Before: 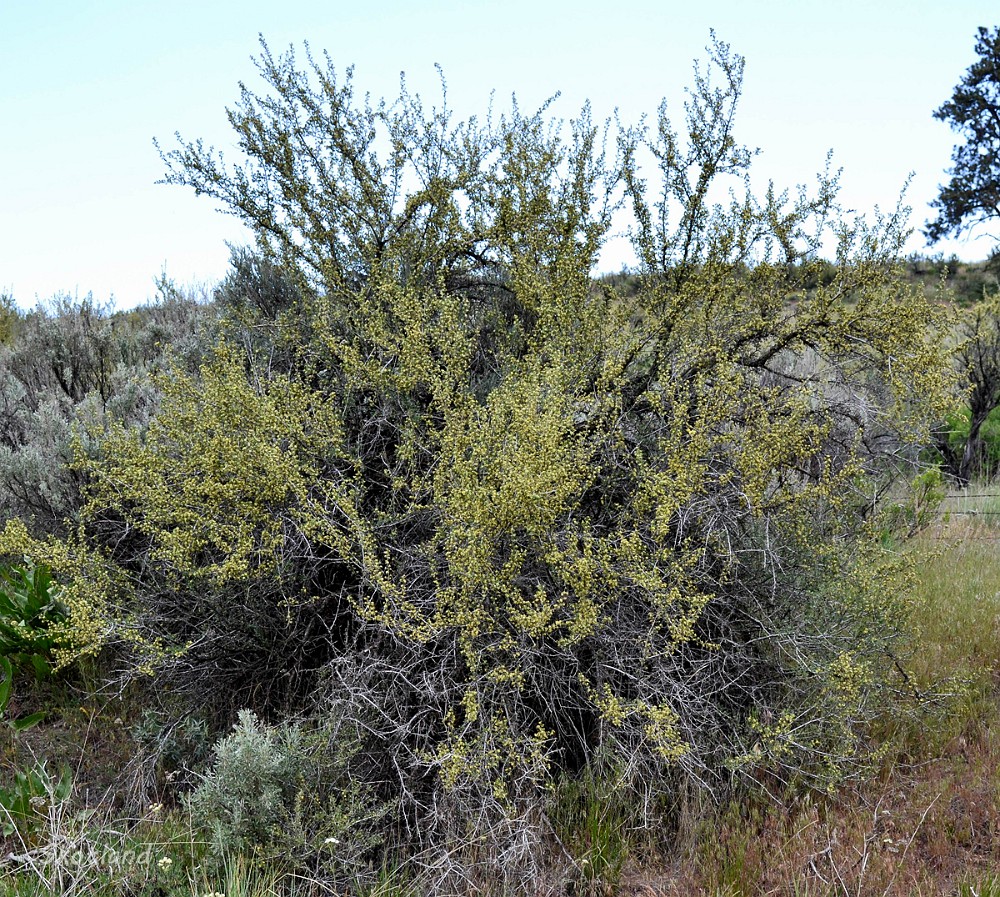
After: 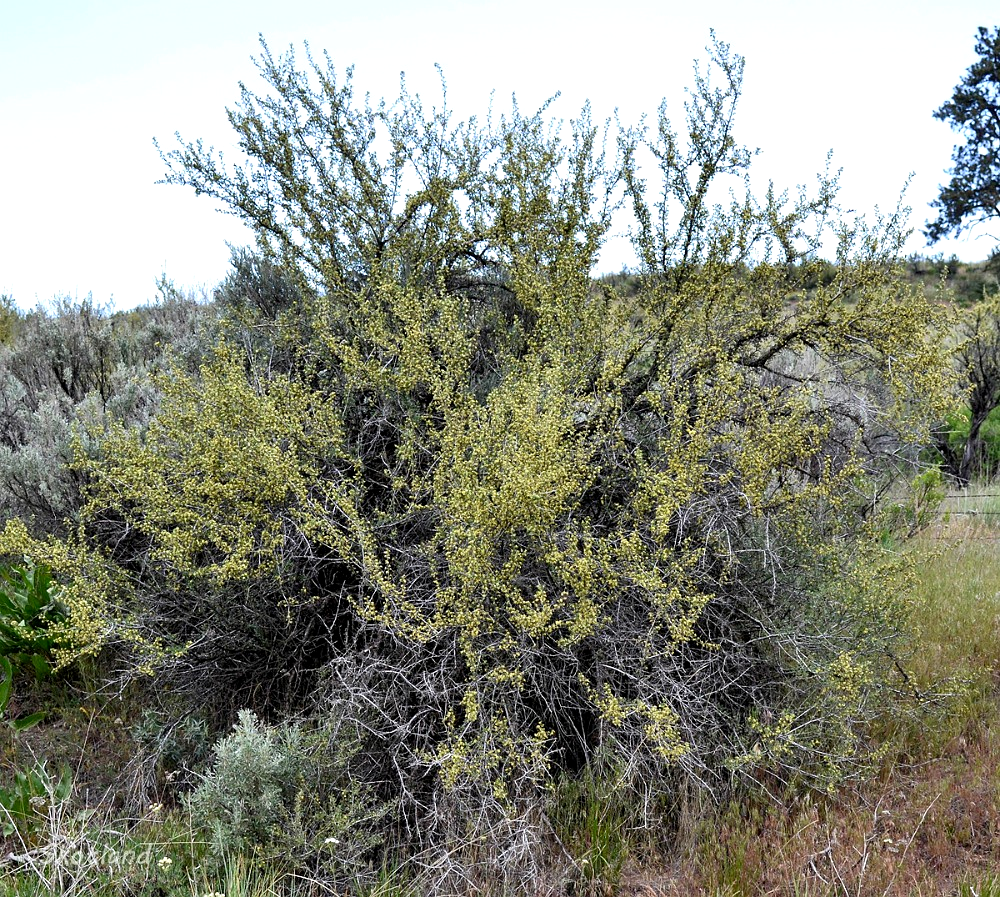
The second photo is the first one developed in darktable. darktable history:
exposure: black level correction 0.001, exposure 0.299 EV, compensate highlight preservation false
